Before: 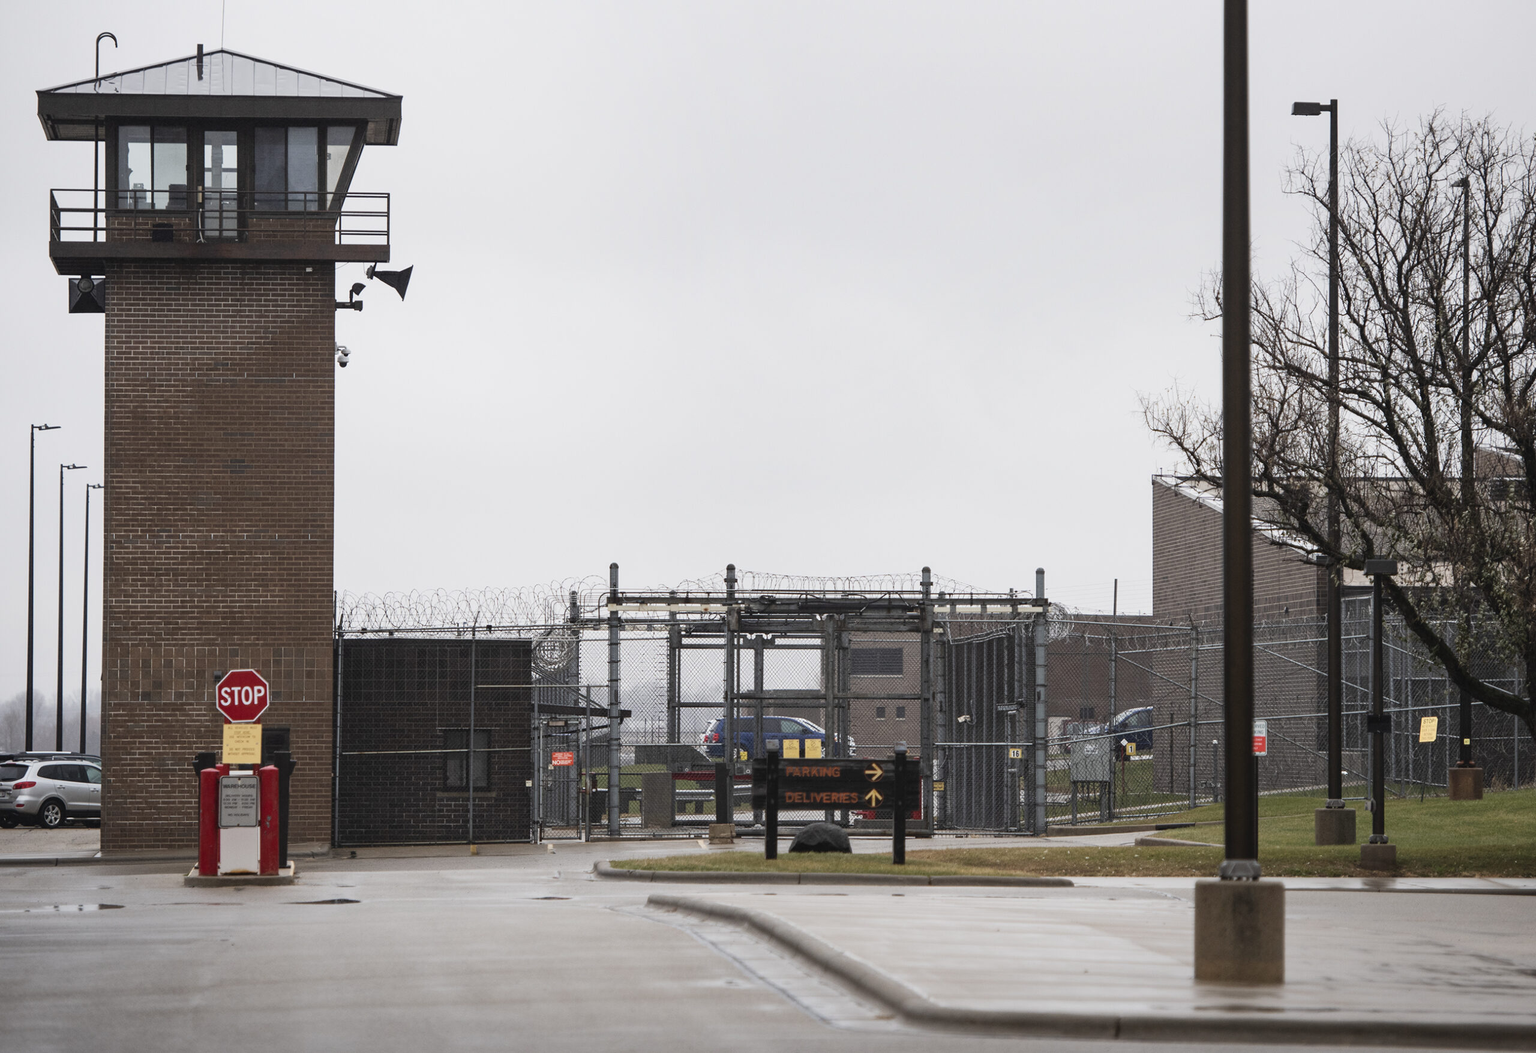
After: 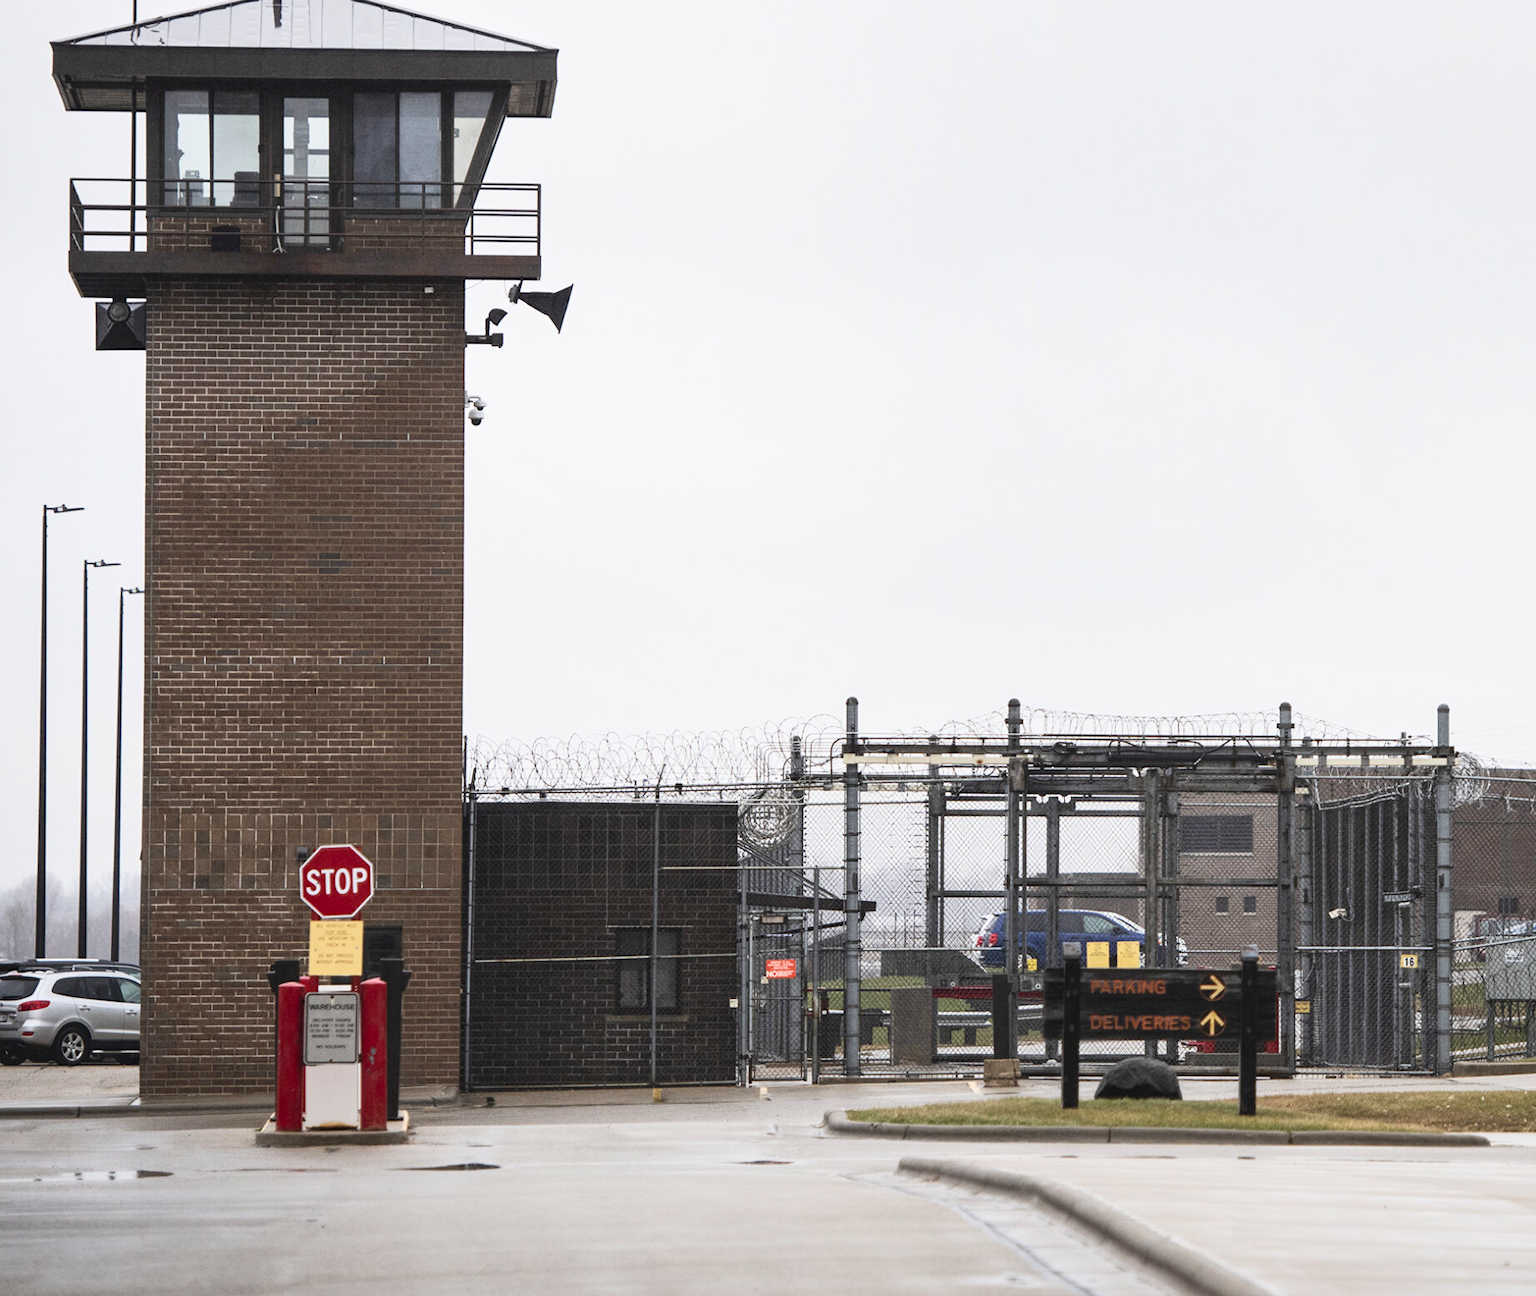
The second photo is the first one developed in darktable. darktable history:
contrast brightness saturation: contrast 0.203, brightness 0.156, saturation 0.224
local contrast: highlights 103%, shadows 99%, detail 119%, midtone range 0.2
crop: top 5.757%, right 27.897%, bottom 5.509%
